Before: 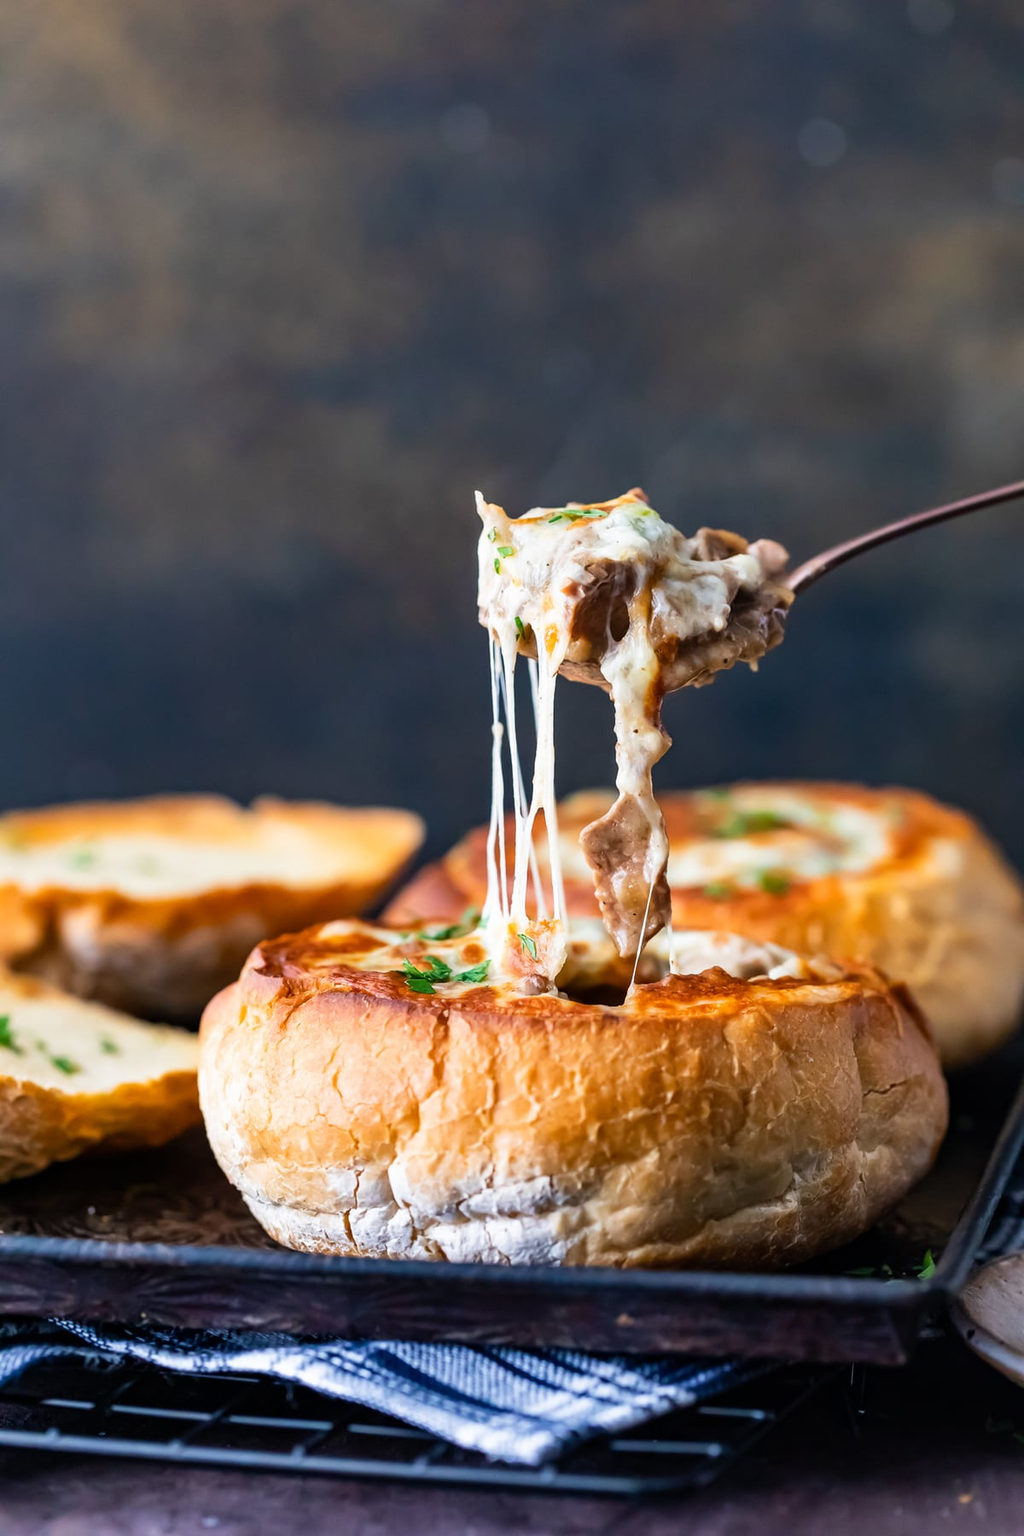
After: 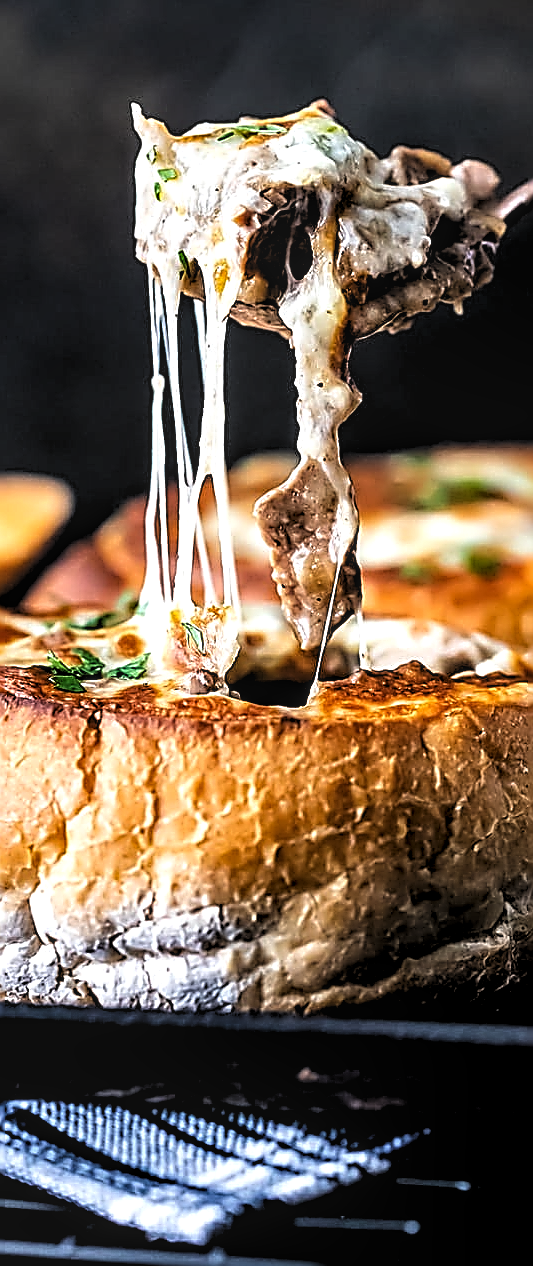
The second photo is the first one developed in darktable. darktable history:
local contrast: on, module defaults
sharpen: amount 2
levels: levels [0.182, 0.542, 0.902]
crop: left 35.432%, top 26.233%, right 20.145%, bottom 3.432%
